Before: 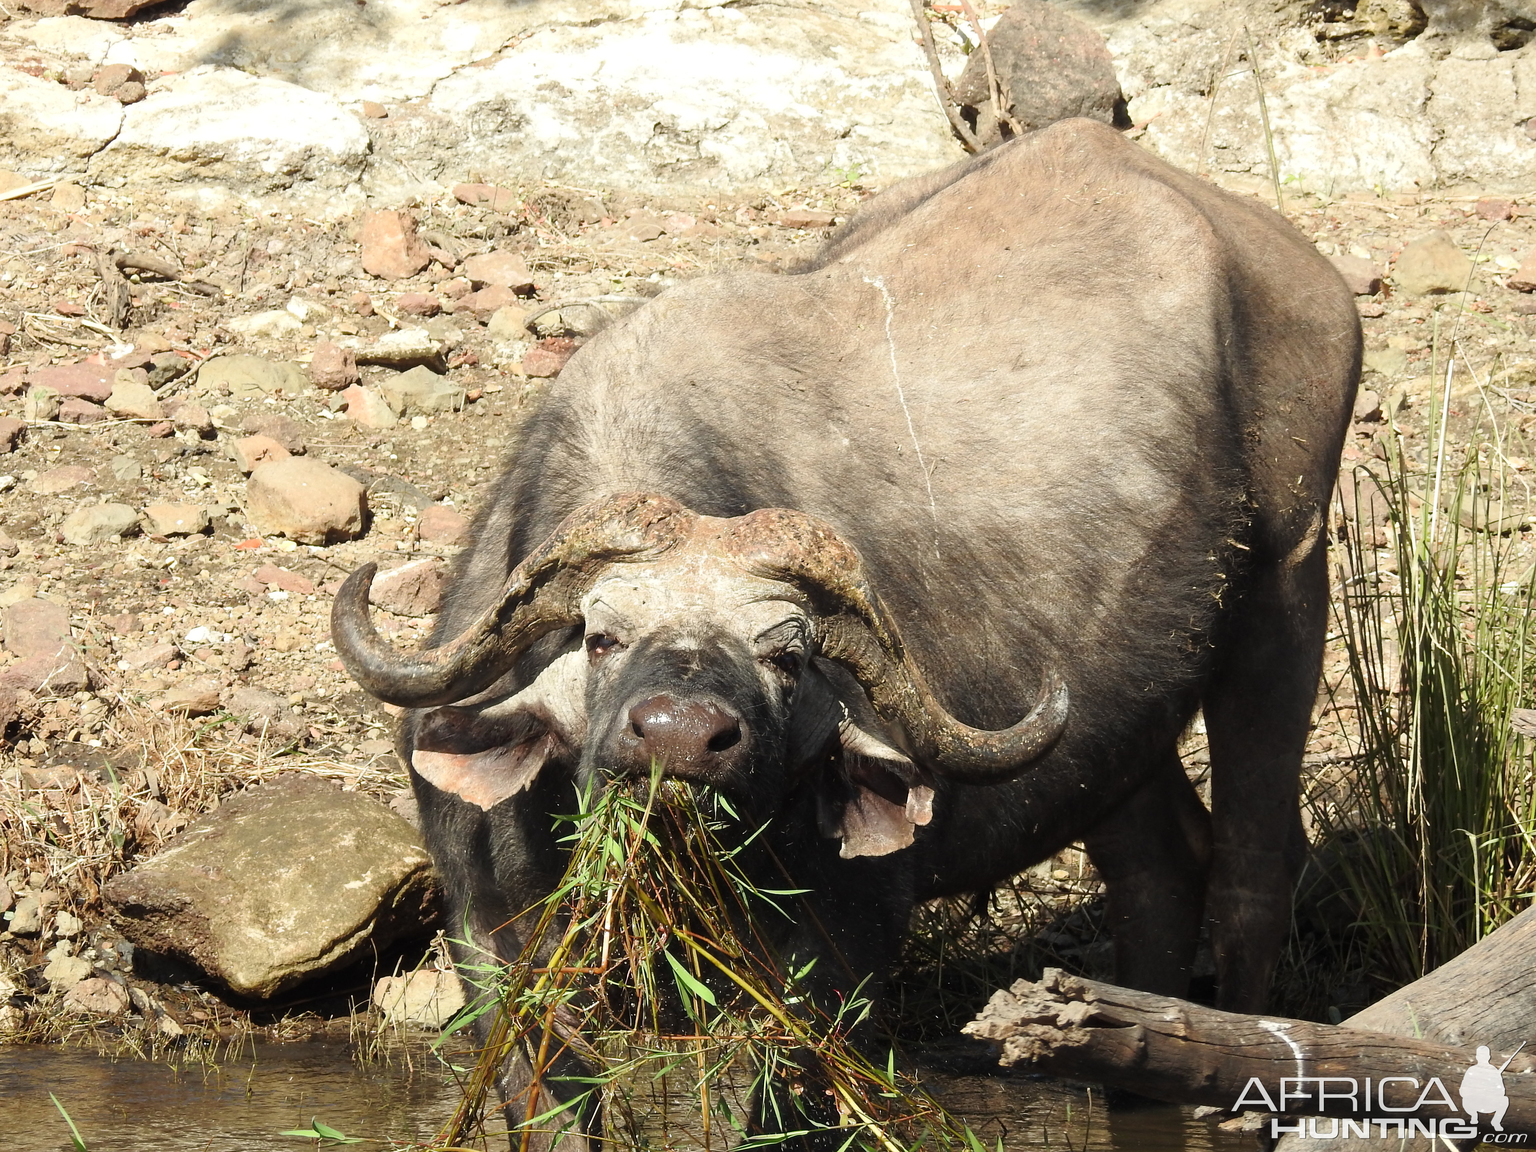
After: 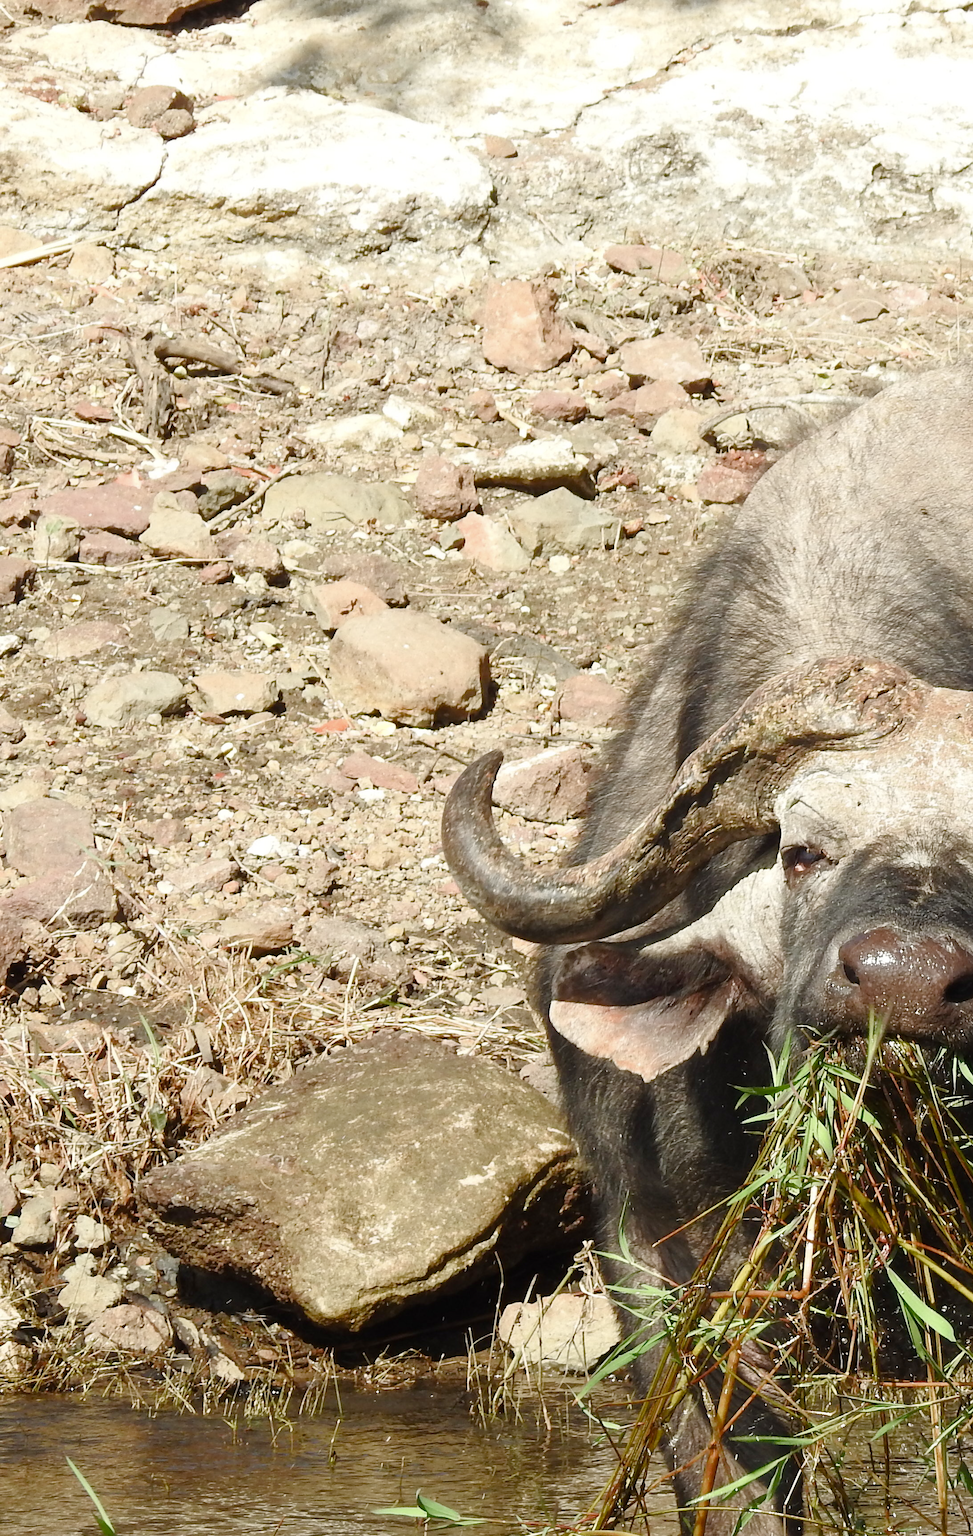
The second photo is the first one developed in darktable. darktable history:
color balance rgb: perceptual saturation grading › global saturation 20%, perceptual saturation grading › highlights -49.402%, perceptual saturation grading › shadows 24.63%
crop and rotate: left 0.017%, top 0%, right 52.469%
